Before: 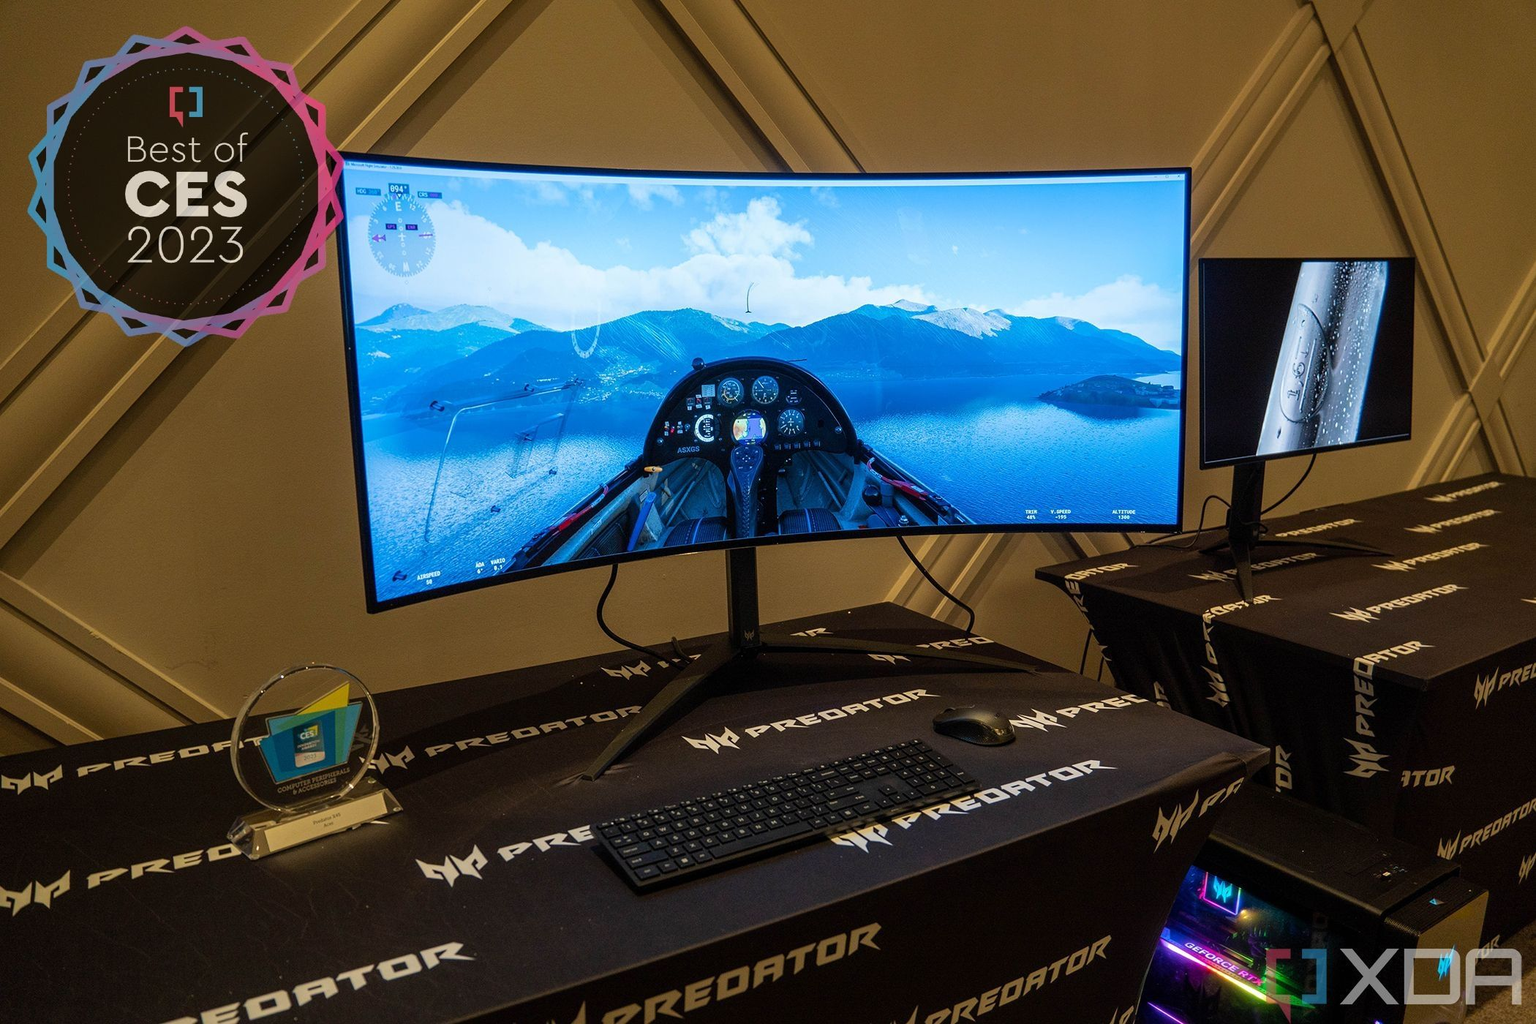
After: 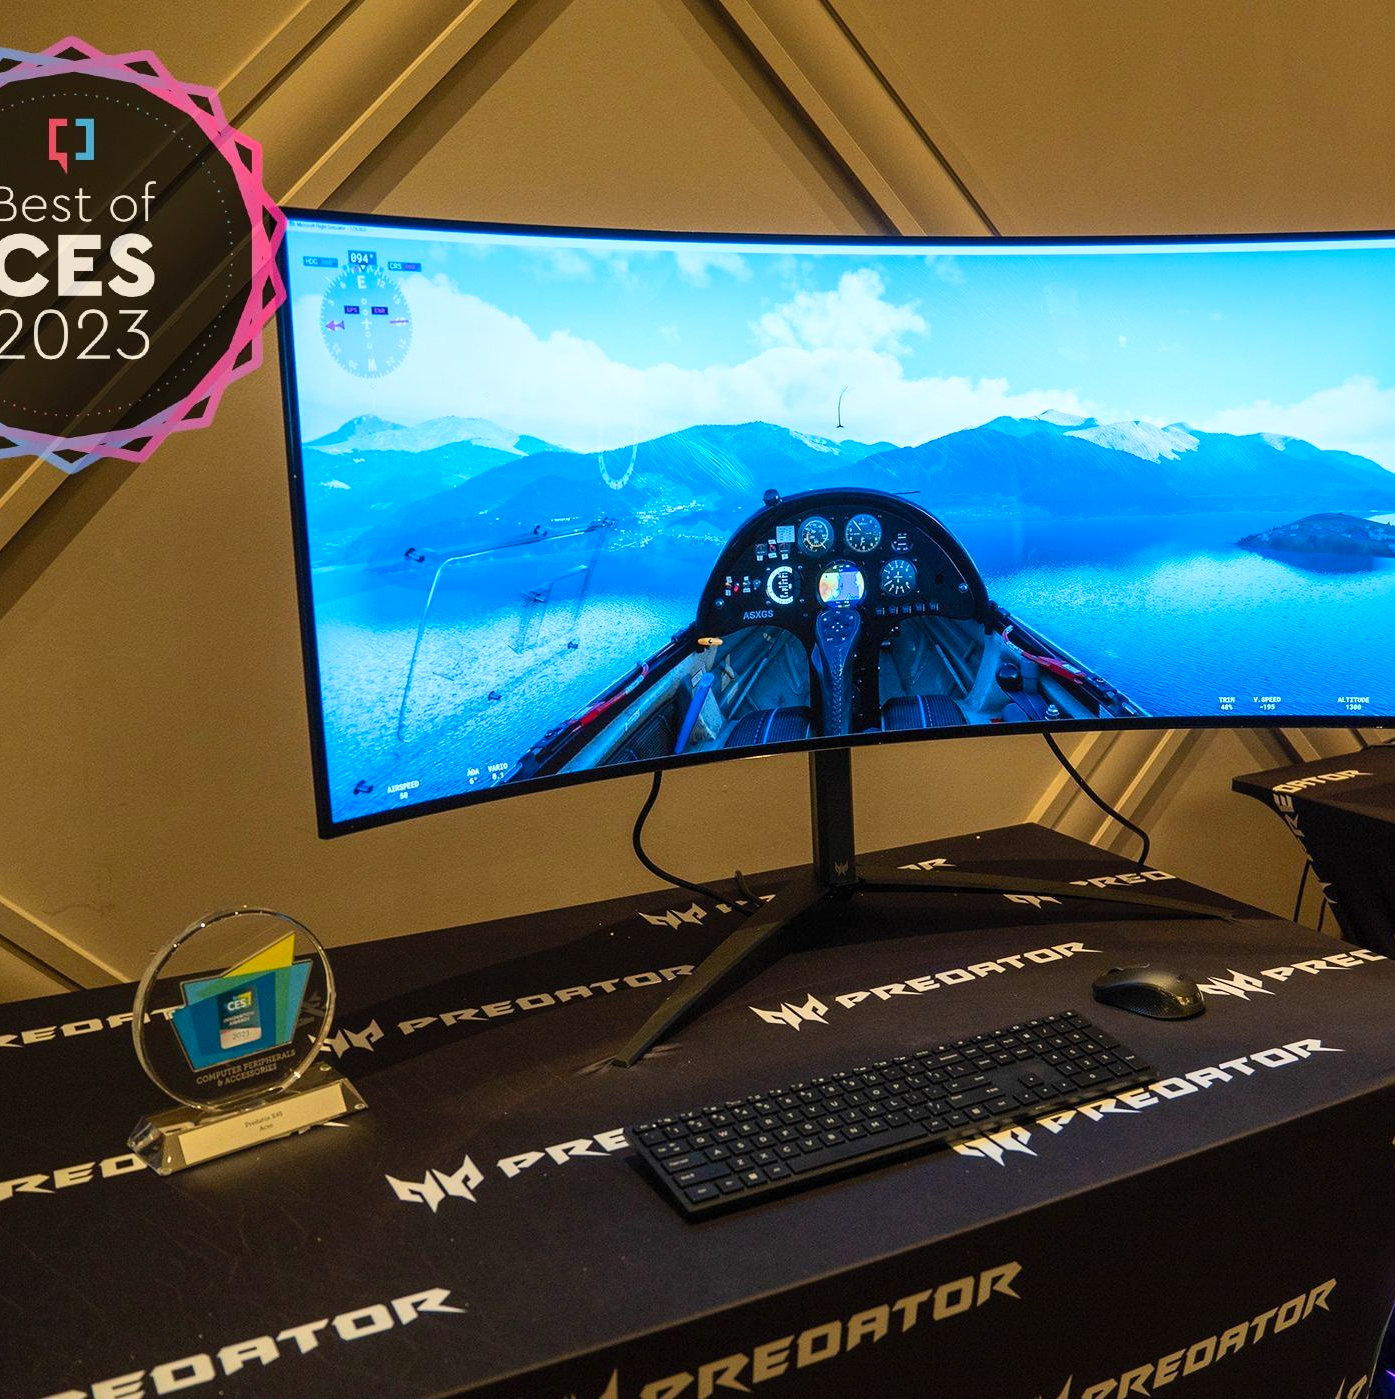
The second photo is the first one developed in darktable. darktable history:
contrast brightness saturation: contrast 0.201, brightness 0.164, saturation 0.23
crop and rotate: left 8.777%, right 24.776%
